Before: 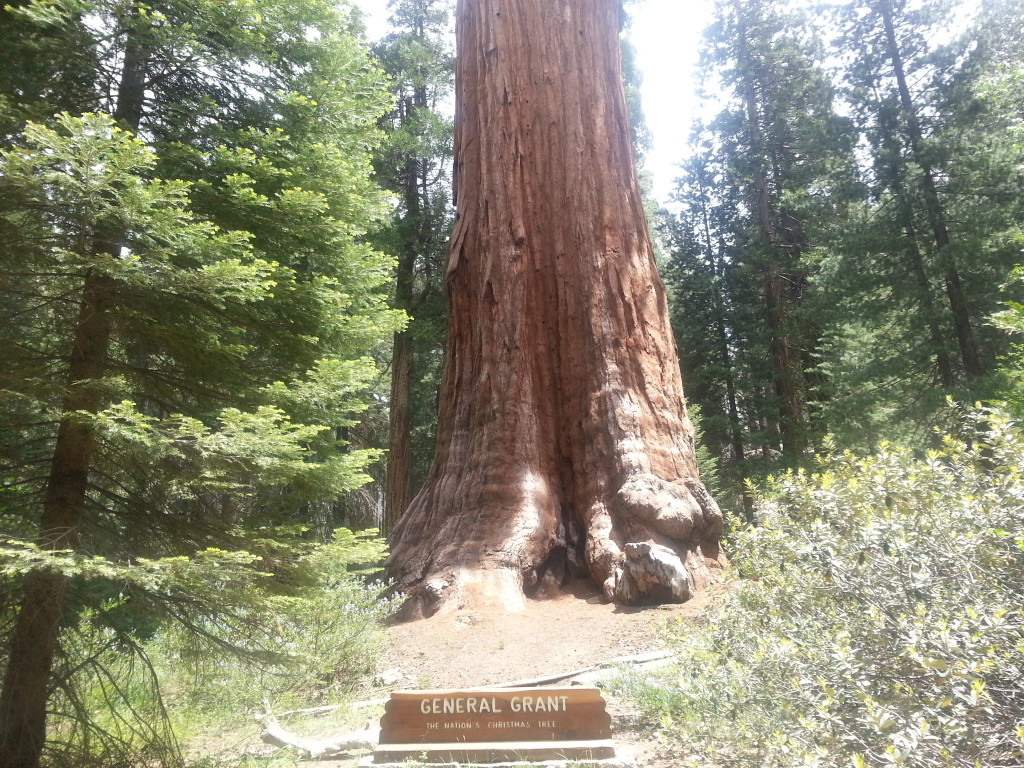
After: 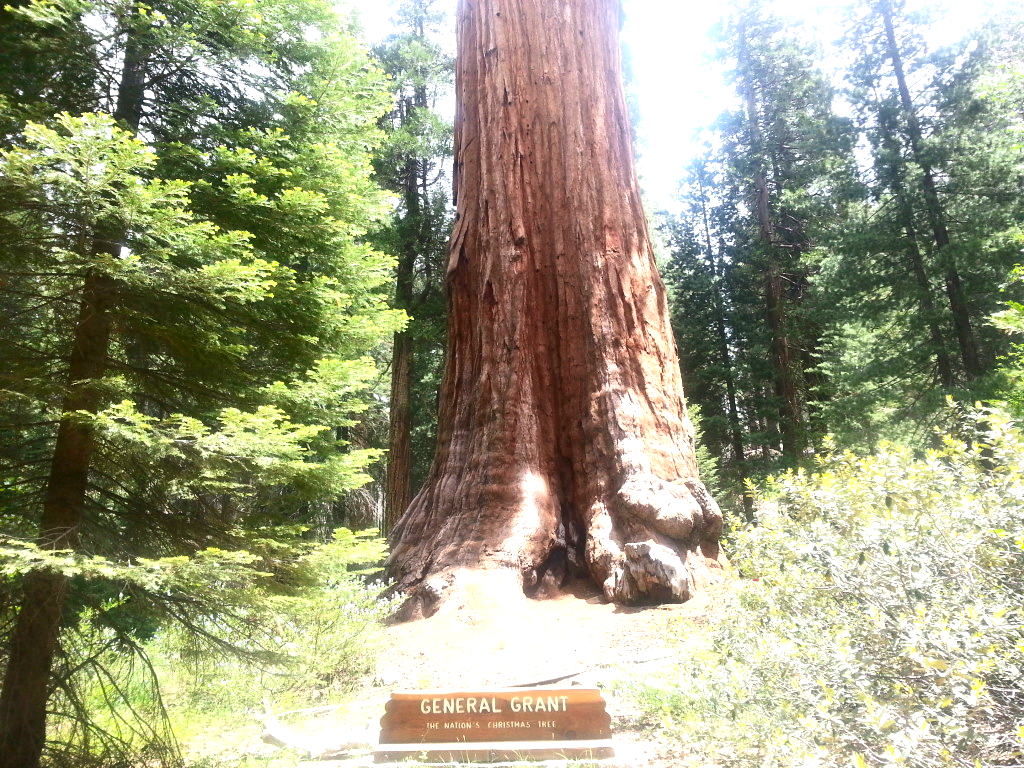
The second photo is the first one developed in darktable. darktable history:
exposure: black level correction -0.002, exposure 0.707 EV, compensate highlight preservation false
contrast brightness saturation: contrast 0.194, brightness -0.111, saturation 0.21
